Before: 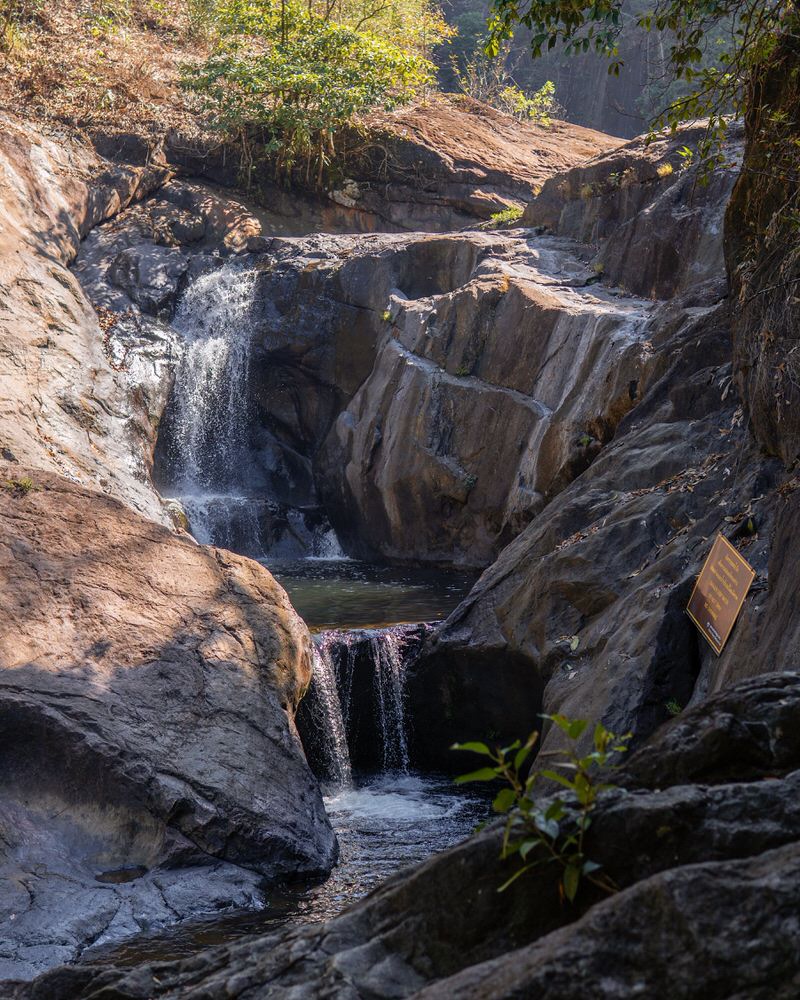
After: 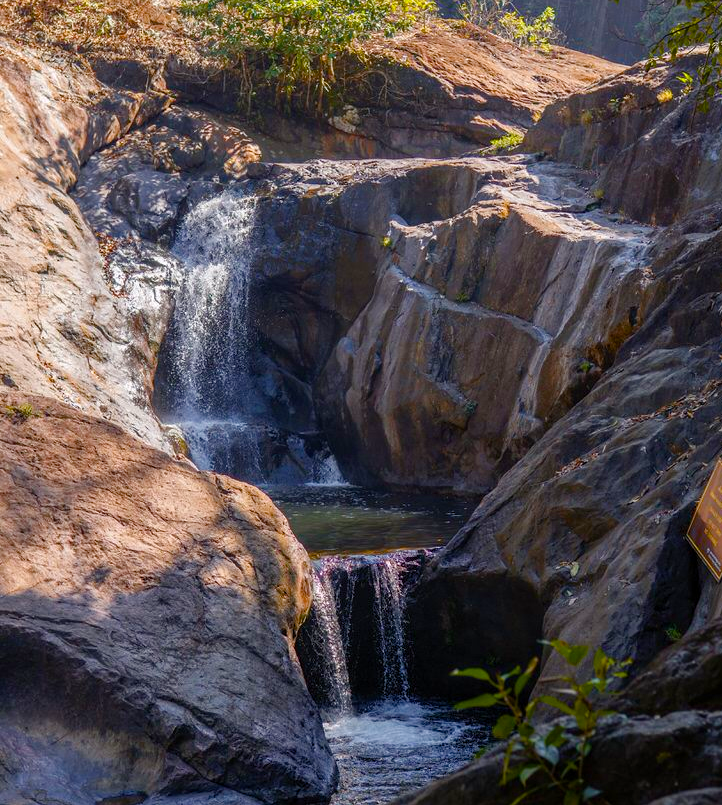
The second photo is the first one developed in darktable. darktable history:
color balance rgb: perceptual saturation grading › global saturation 35%, perceptual saturation grading › highlights -25%, perceptual saturation grading › shadows 50%
crop: top 7.49%, right 9.717%, bottom 11.943%
